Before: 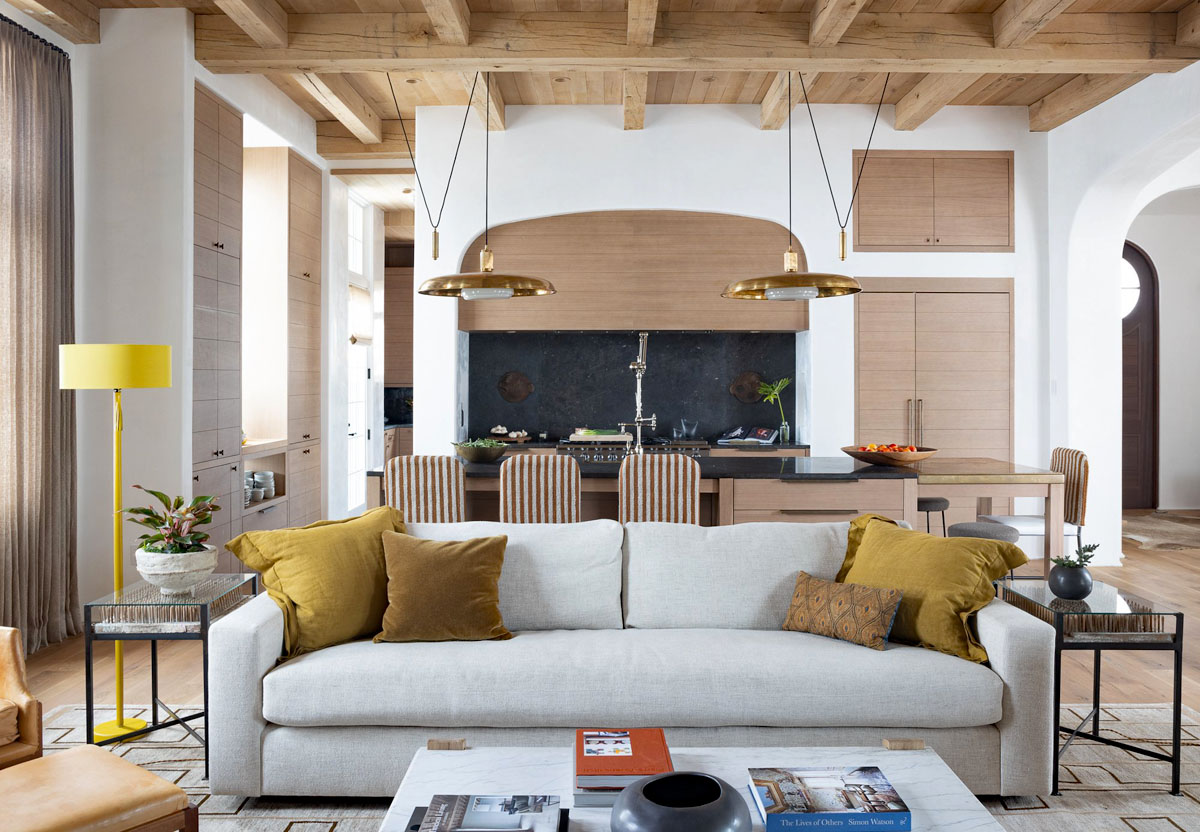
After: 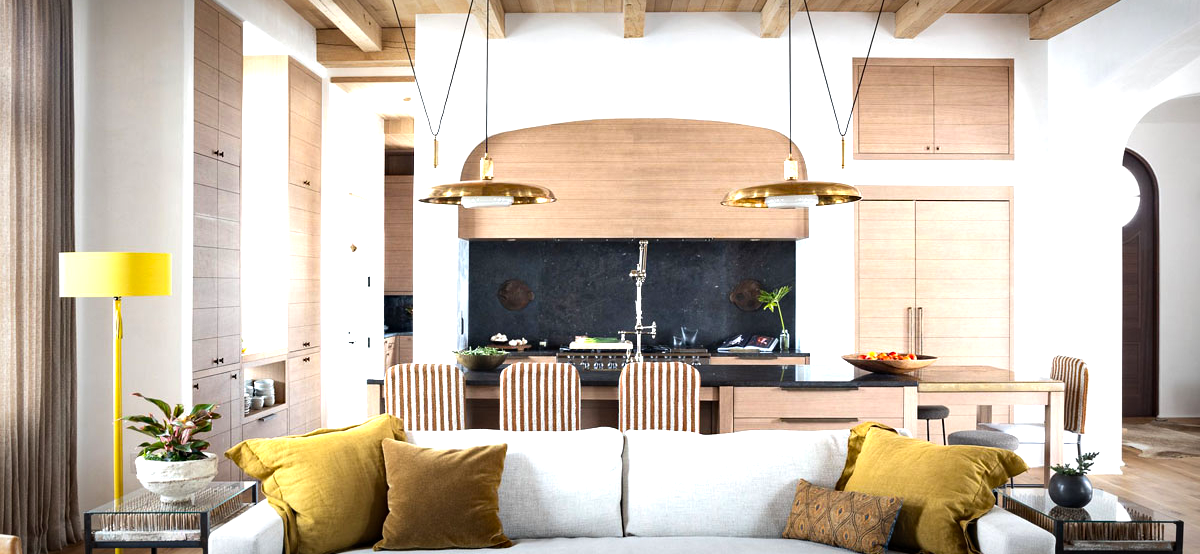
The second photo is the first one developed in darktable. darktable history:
levels: levels [0, 0.394, 0.787]
tone equalizer: -8 EV -0.417 EV, -7 EV -0.389 EV, -6 EV -0.333 EV, -5 EV -0.222 EV, -3 EV 0.222 EV, -2 EV 0.333 EV, -1 EV 0.389 EV, +0 EV 0.417 EV, edges refinement/feathering 500, mask exposure compensation -1.57 EV, preserve details no
crop: top 11.166%, bottom 22.168%
vignetting: fall-off start 53.2%, brightness -0.594, saturation 0, automatic ratio true, width/height ratio 1.313, shape 0.22, unbound false
